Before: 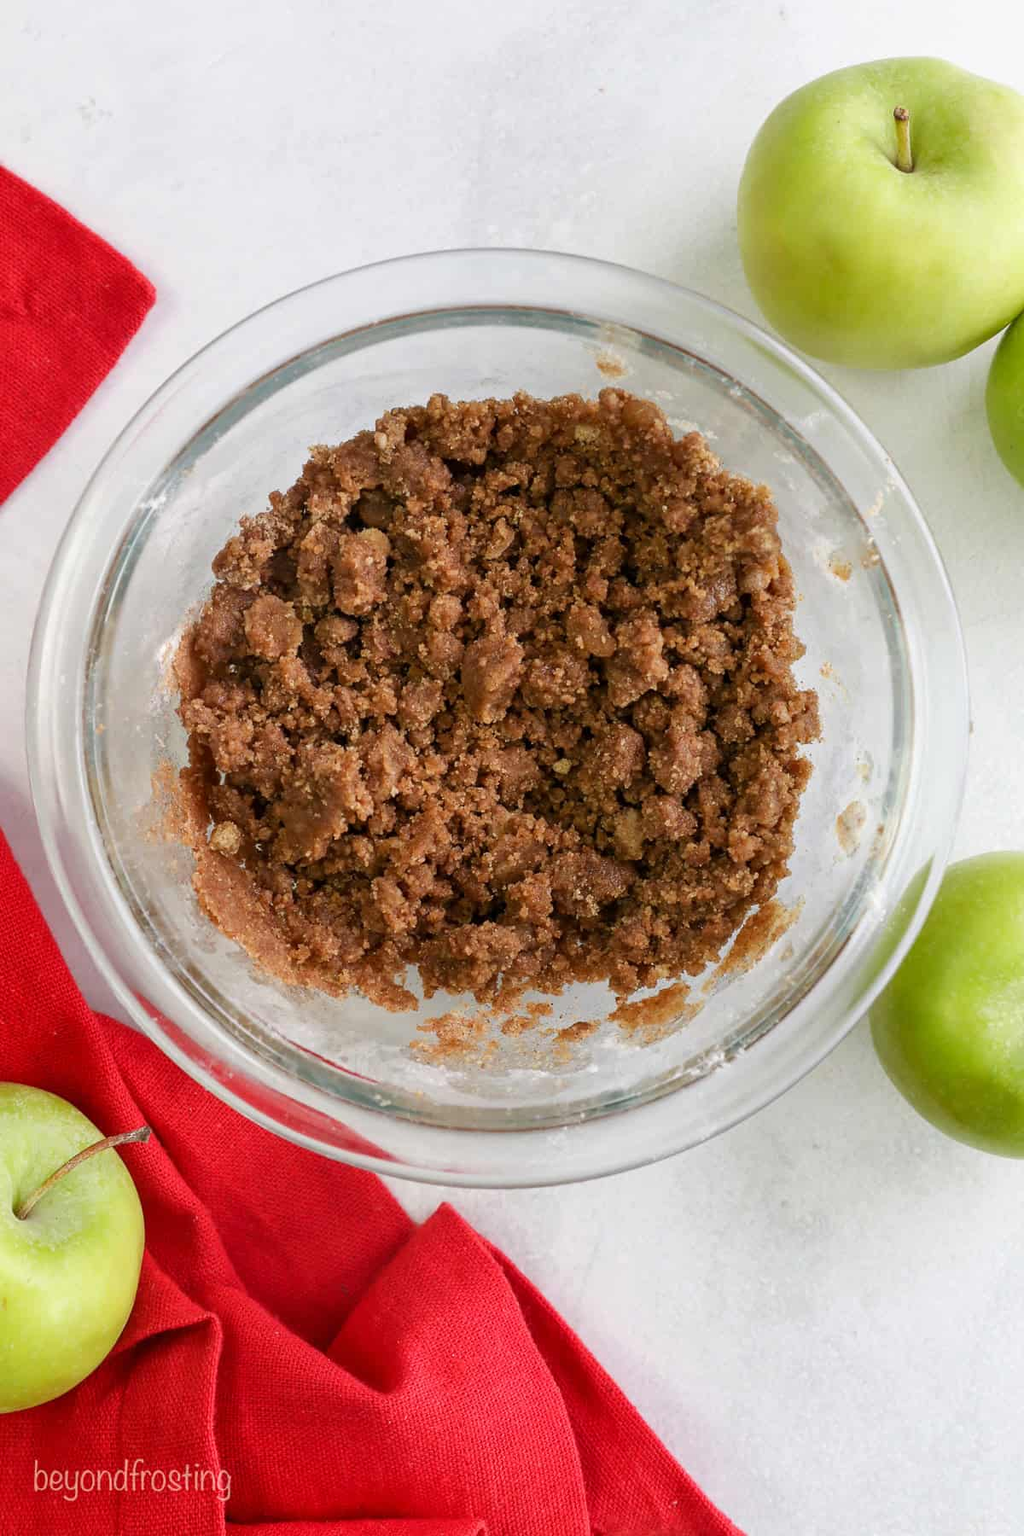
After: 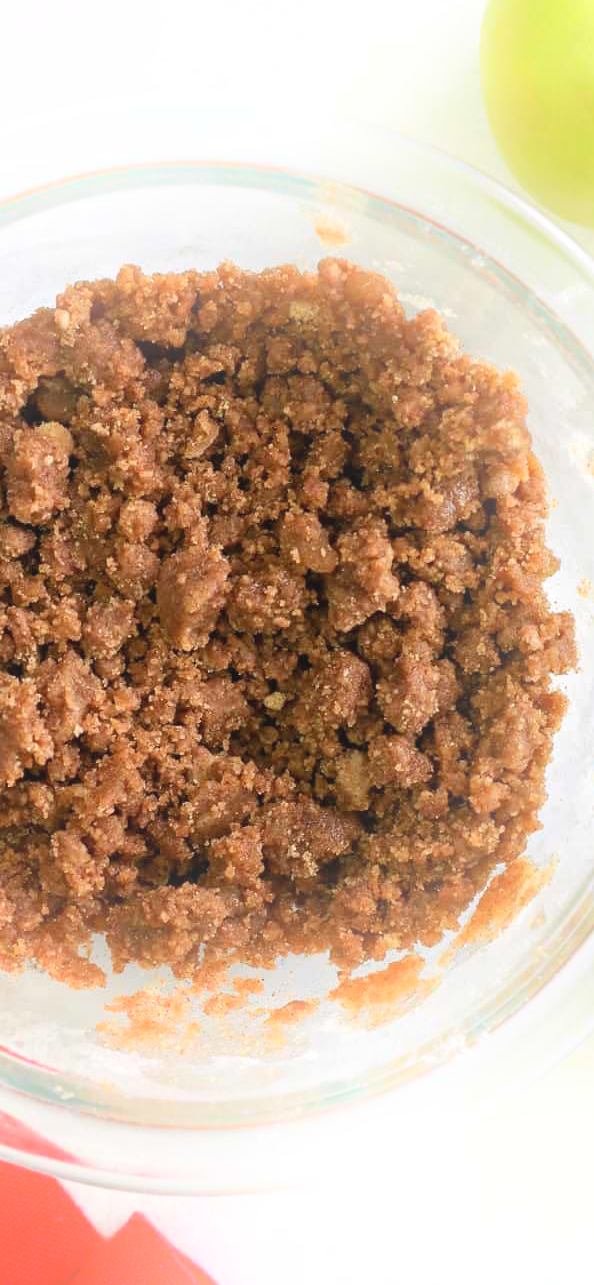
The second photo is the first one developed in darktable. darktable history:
exposure: exposure 0.6 EV, compensate highlight preservation false
crop: left 32.075%, top 10.976%, right 18.355%, bottom 17.596%
bloom: on, module defaults
contrast brightness saturation: contrast -0.1, saturation -0.1
